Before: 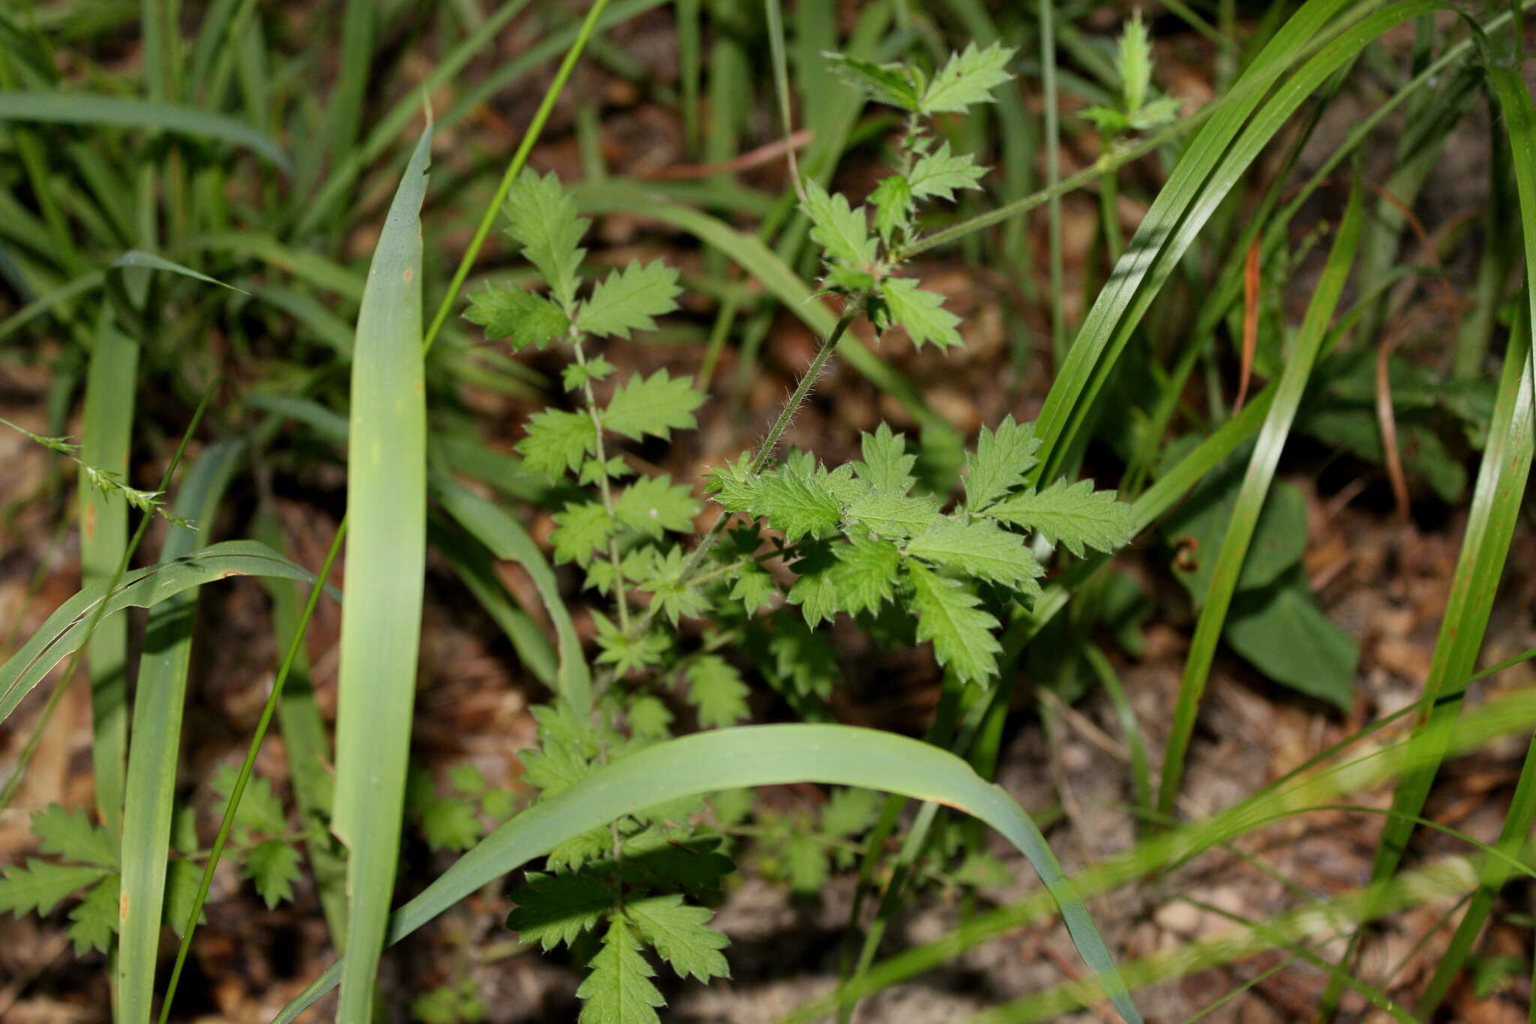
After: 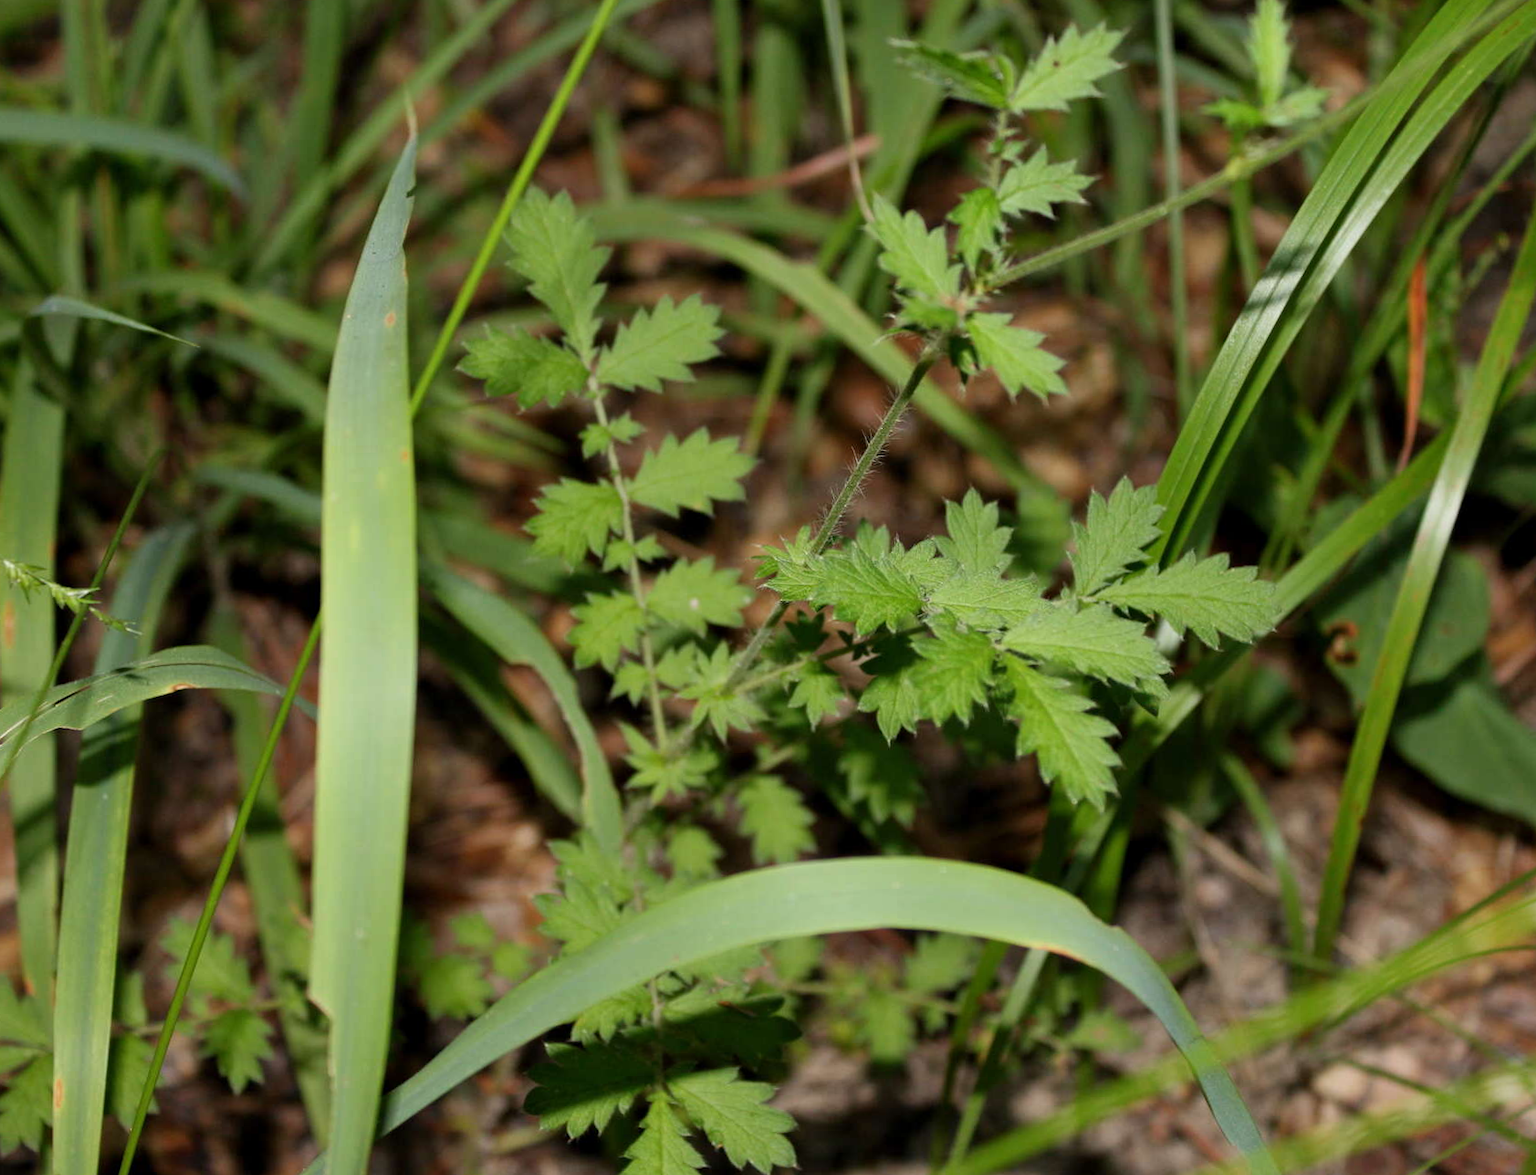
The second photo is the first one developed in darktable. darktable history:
crop and rotate: angle 1°, left 4.281%, top 0.642%, right 11.383%, bottom 2.486%
white balance: emerald 1
